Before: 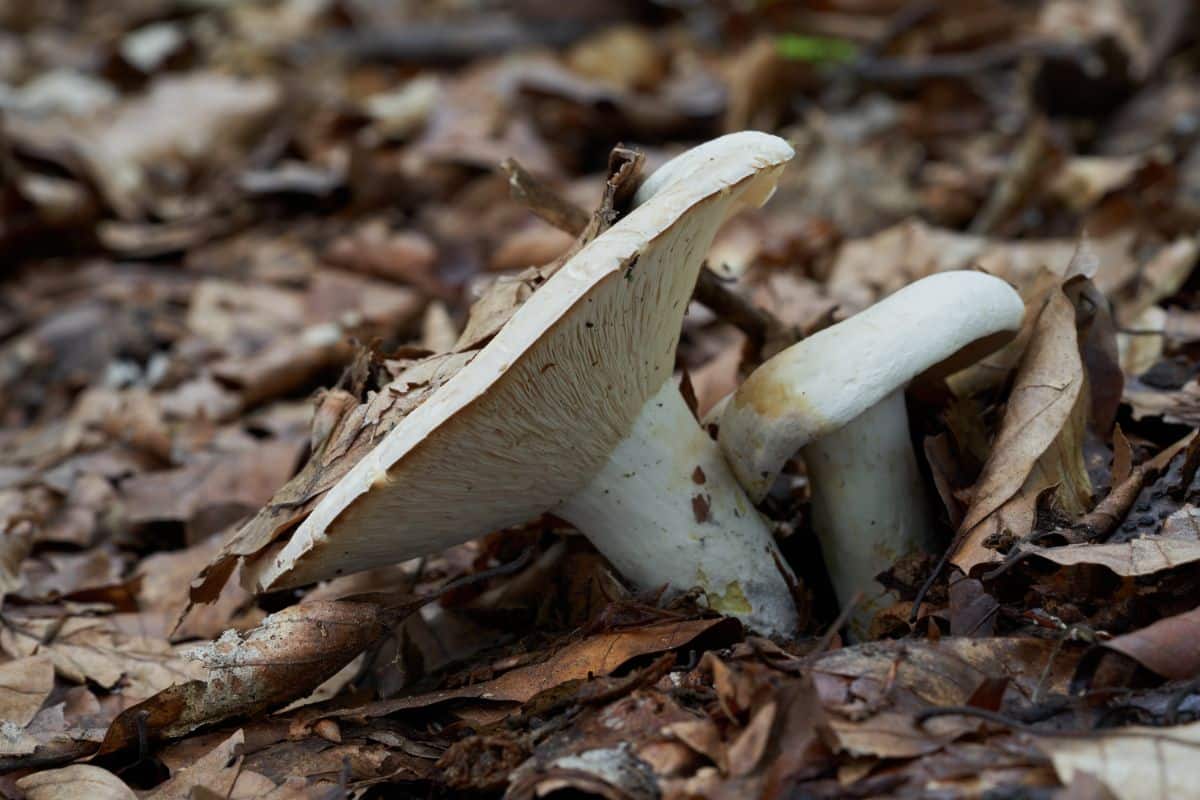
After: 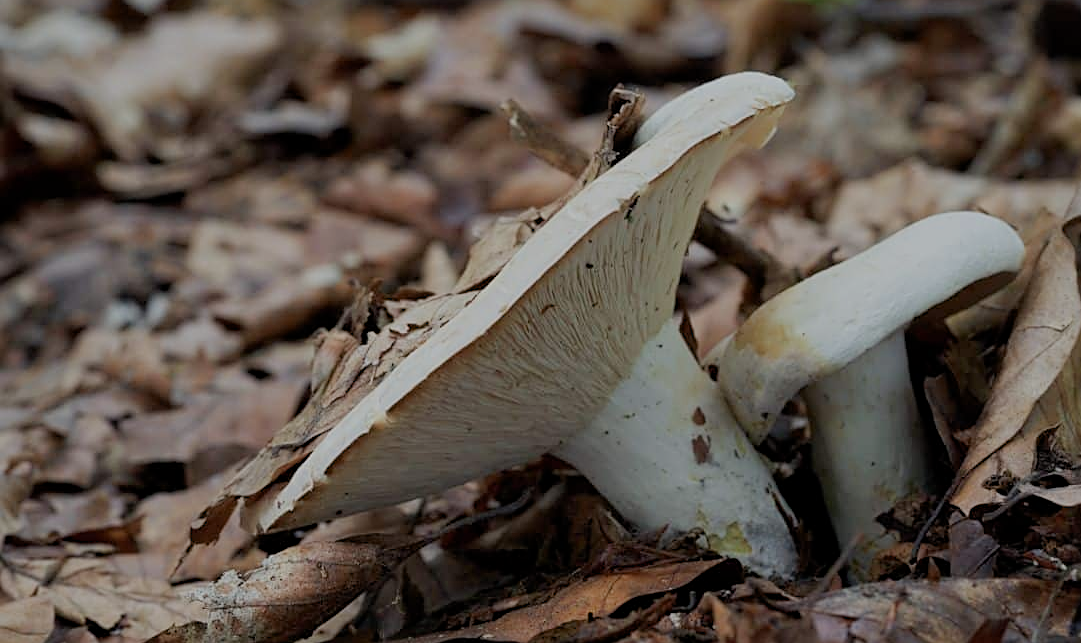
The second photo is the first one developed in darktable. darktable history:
sharpen: on, module defaults
crop: top 7.455%, right 9.838%, bottom 12.057%
filmic rgb: middle gray luminance 4.29%, black relative exposure -13.04 EV, white relative exposure 5.03 EV, target black luminance 0%, hardness 5.15, latitude 59.57%, contrast 0.764, highlights saturation mix 4.3%, shadows ↔ highlights balance 25.98%
